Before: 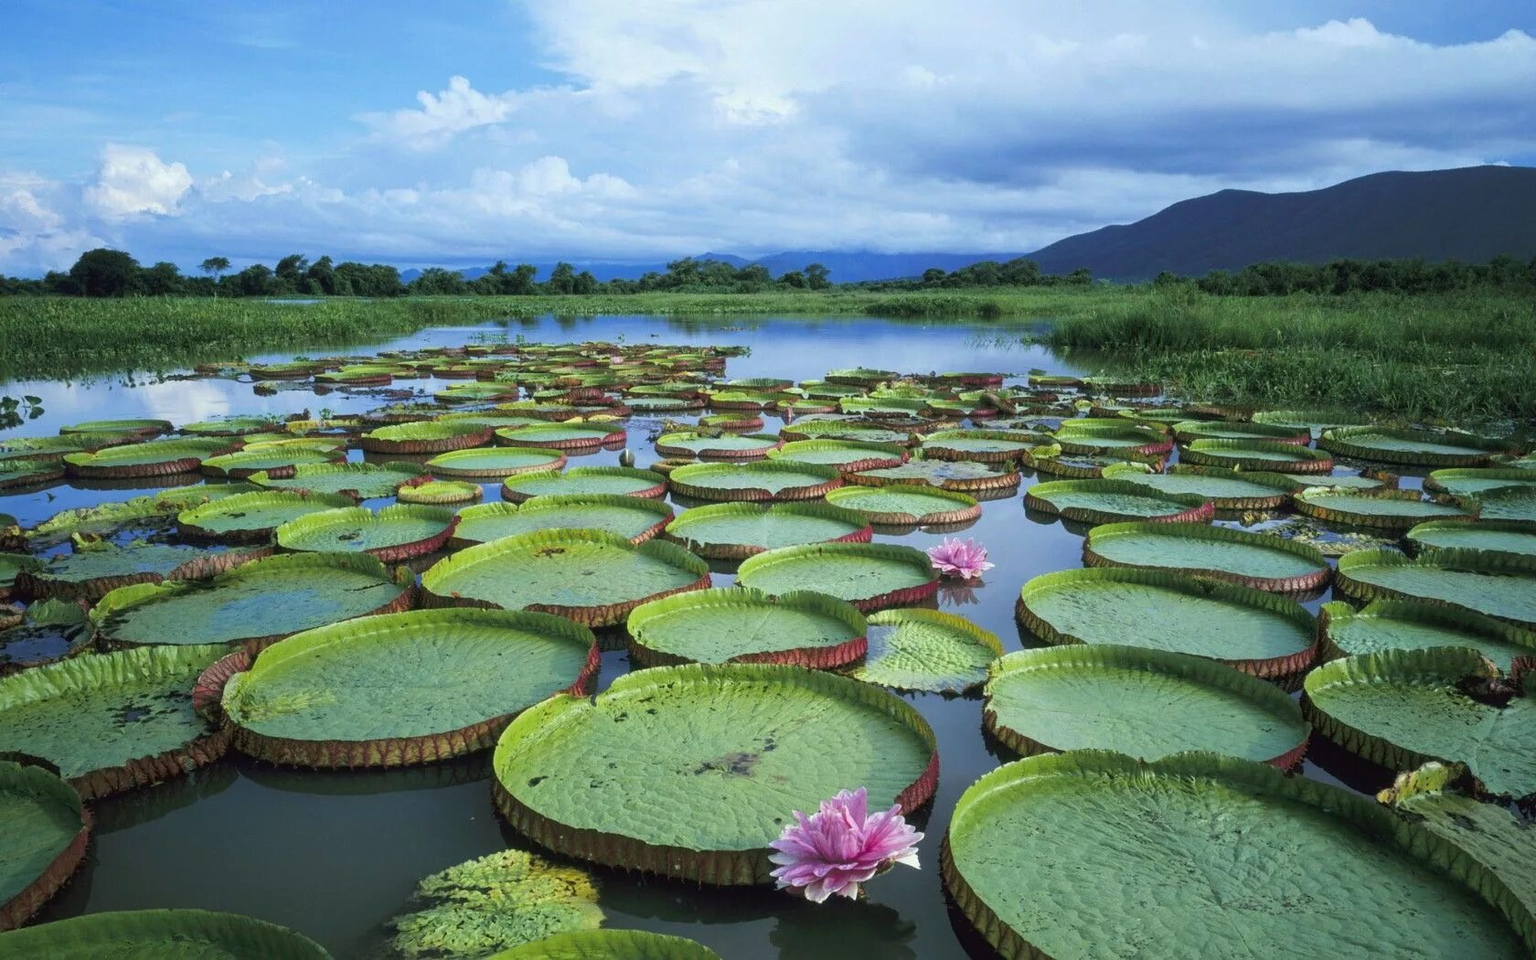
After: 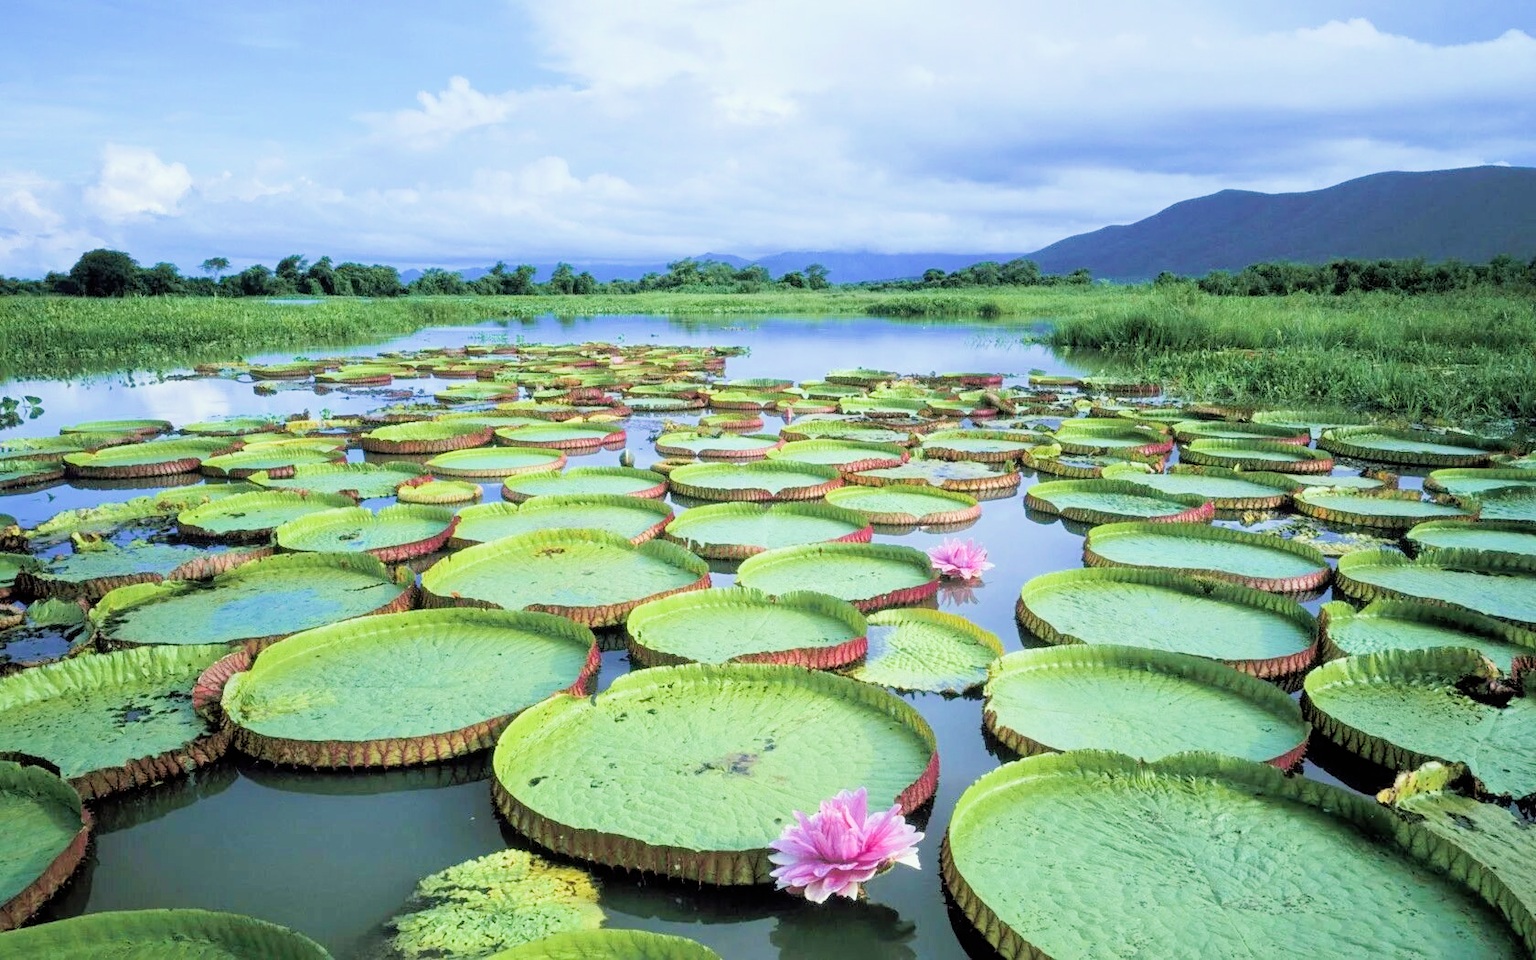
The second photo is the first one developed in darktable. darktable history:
exposure: black level correction 0, exposure 1.49 EV, compensate exposure bias true, compensate highlight preservation false
velvia: on, module defaults
filmic rgb: black relative exposure -4.3 EV, white relative exposure 4.56 EV, threshold 5.94 EV, hardness 2.38, contrast 1.052, enable highlight reconstruction true
